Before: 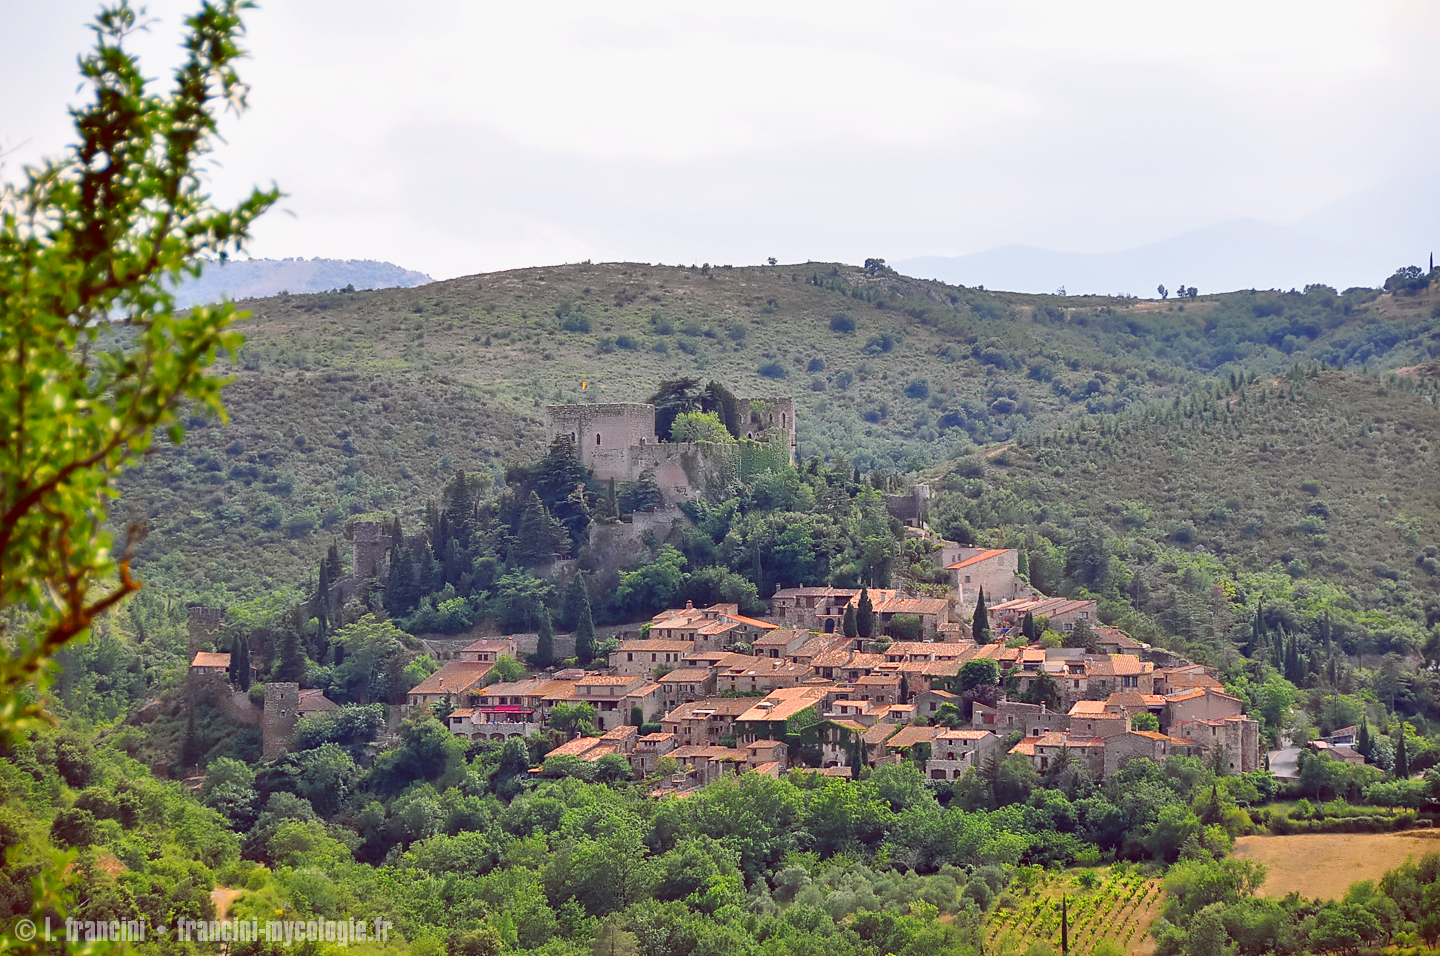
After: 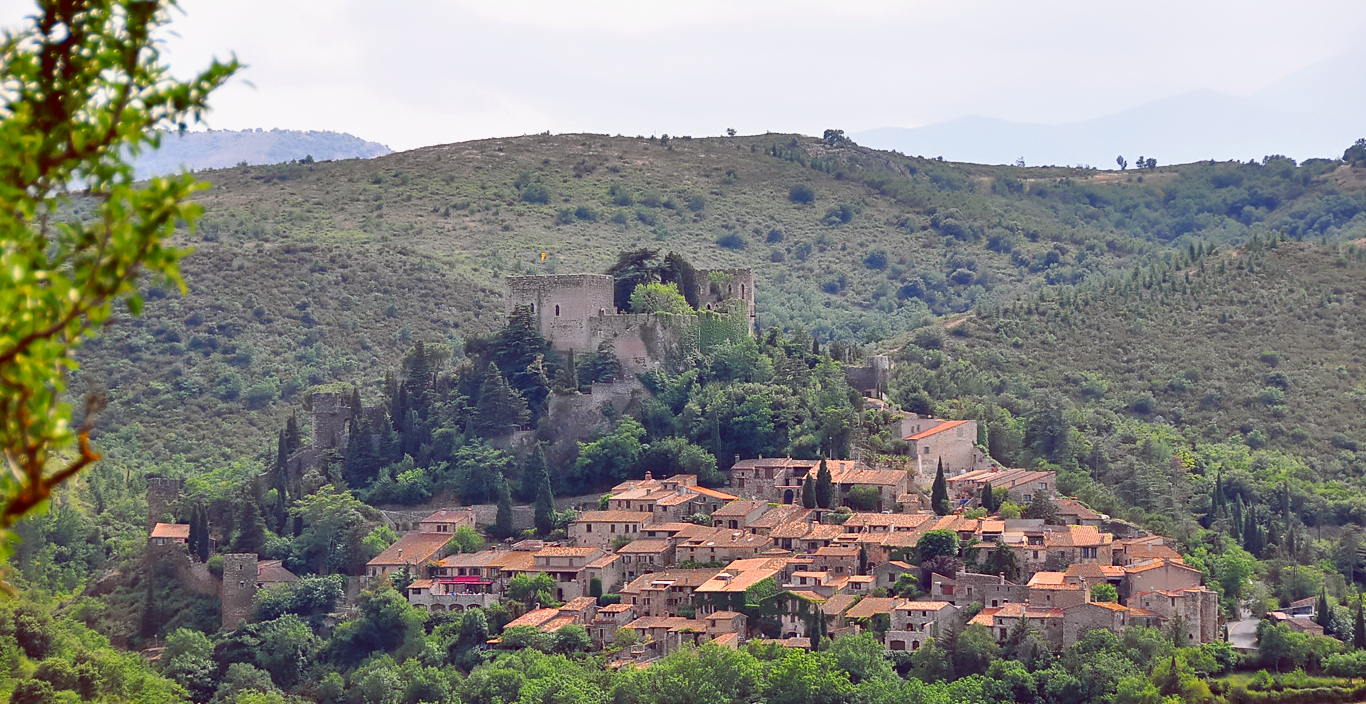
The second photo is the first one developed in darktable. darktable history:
crop and rotate: left 2.877%, top 13.575%, right 2.245%, bottom 12.741%
